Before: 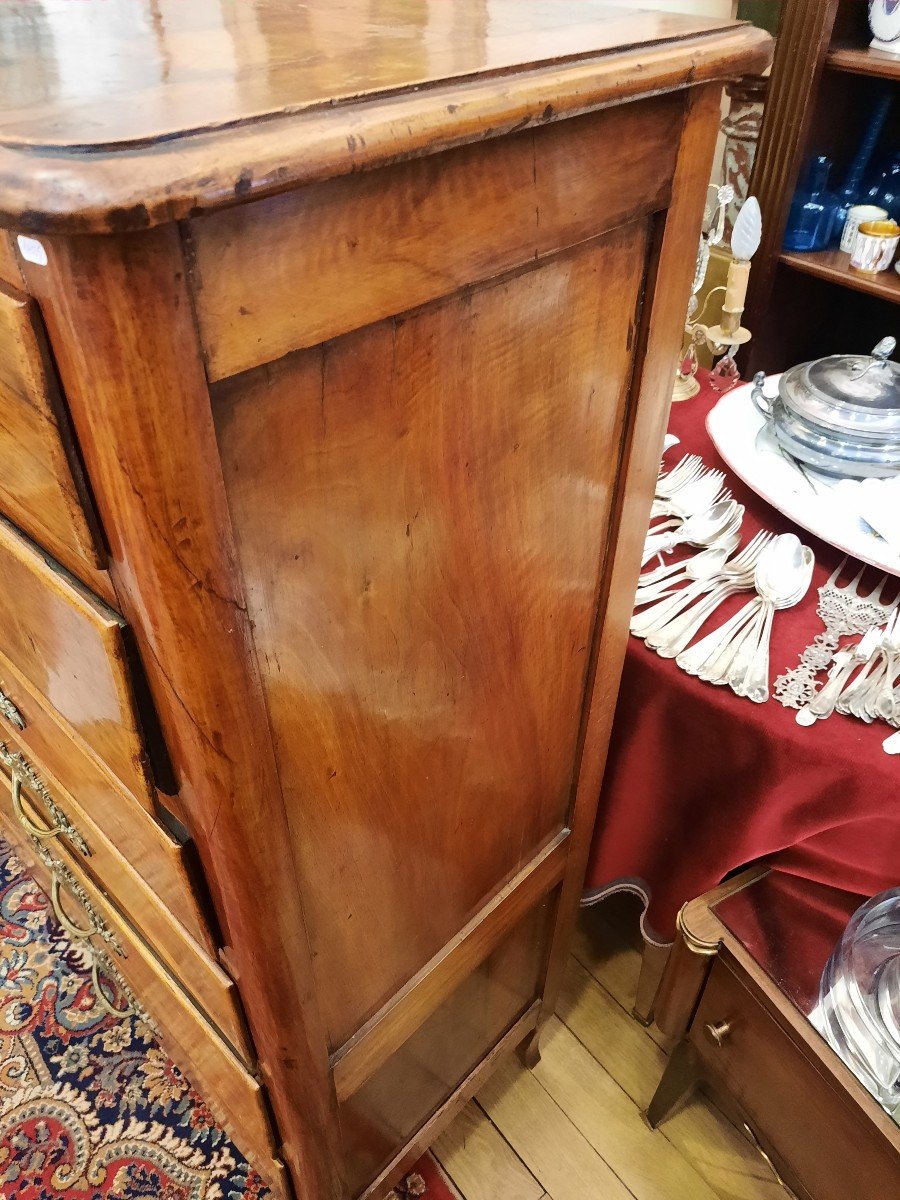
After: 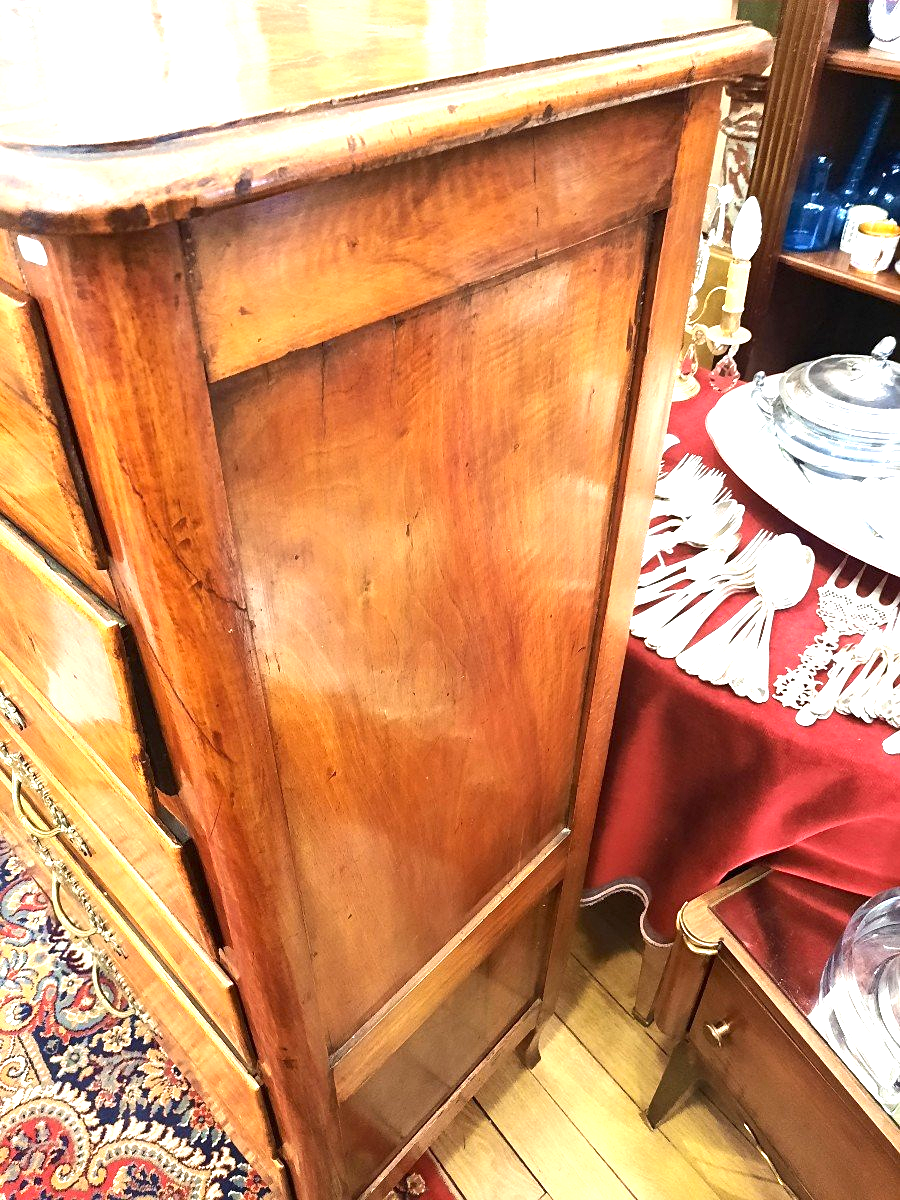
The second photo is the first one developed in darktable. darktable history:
exposure: exposure 1.268 EV, compensate highlight preservation false
sharpen: amount 0.211
